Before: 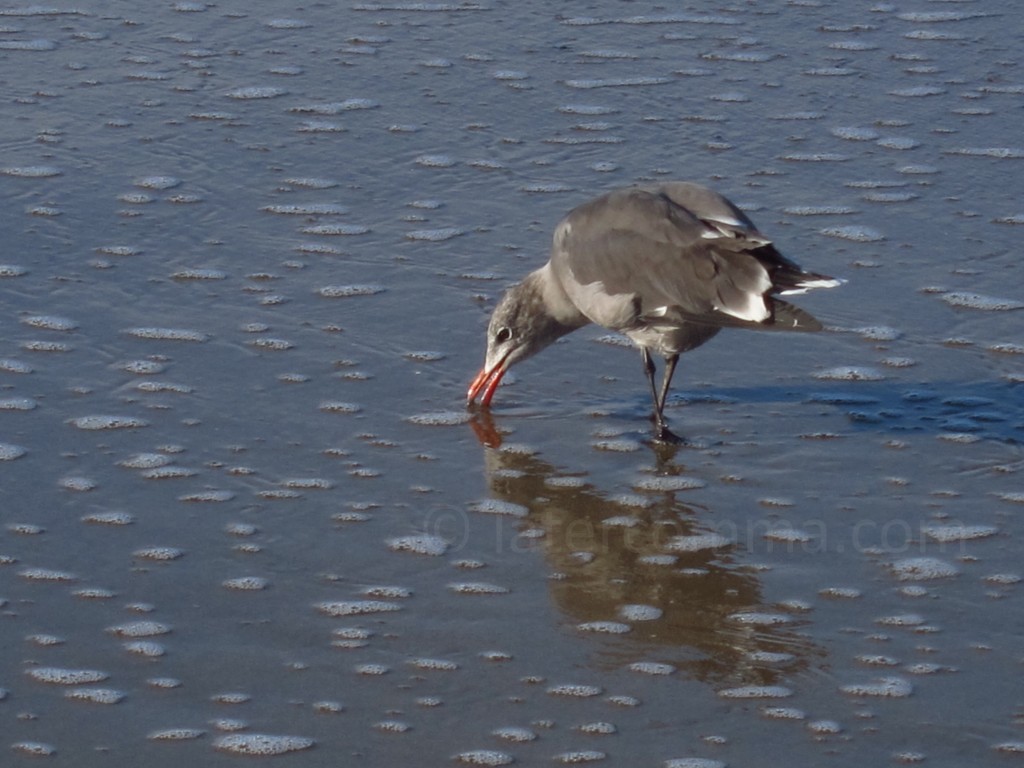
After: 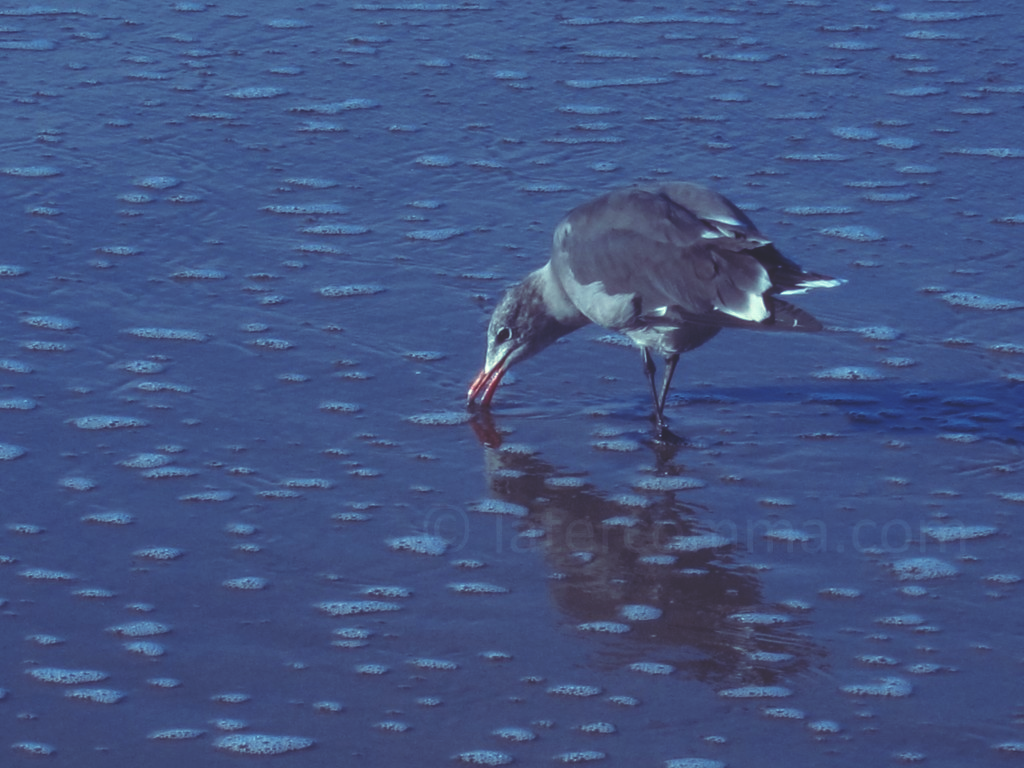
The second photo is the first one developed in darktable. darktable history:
base curve: curves: ch0 [(0, 0) (0.297, 0.298) (1, 1)], preserve colors none
local contrast: on, module defaults
rgb curve: curves: ch0 [(0, 0.186) (0.314, 0.284) (0.576, 0.466) (0.805, 0.691) (0.936, 0.886)]; ch1 [(0, 0.186) (0.314, 0.284) (0.581, 0.534) (0.771, 0.746) (0.936, 0.958)]; ch2 [(0, 0.216) (0.275, 0.39) (1, 1)], mode RGB, independent channels, compensate middle gray true, preserve colors none
